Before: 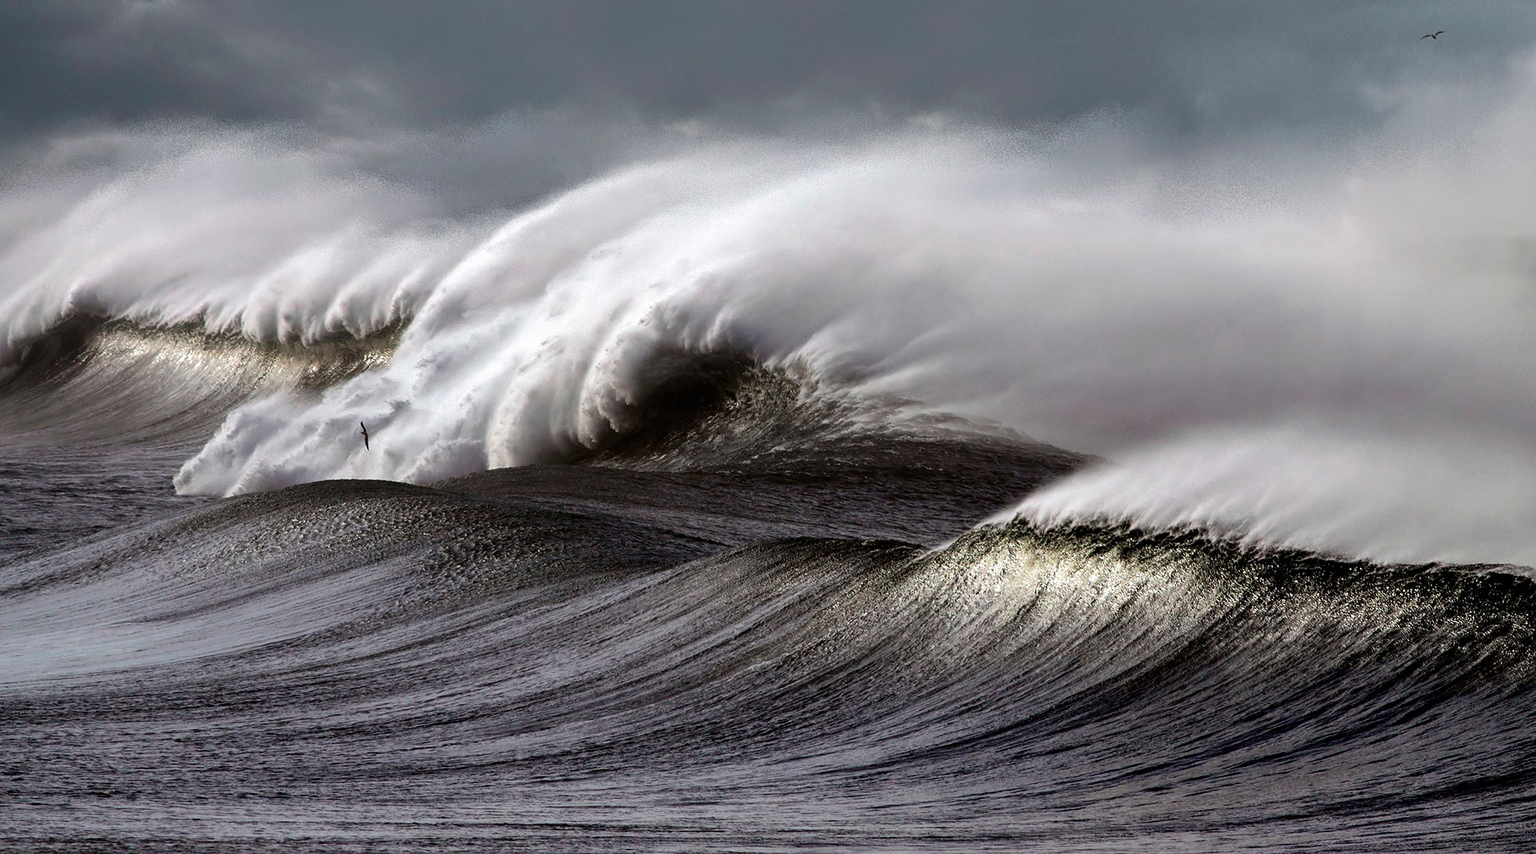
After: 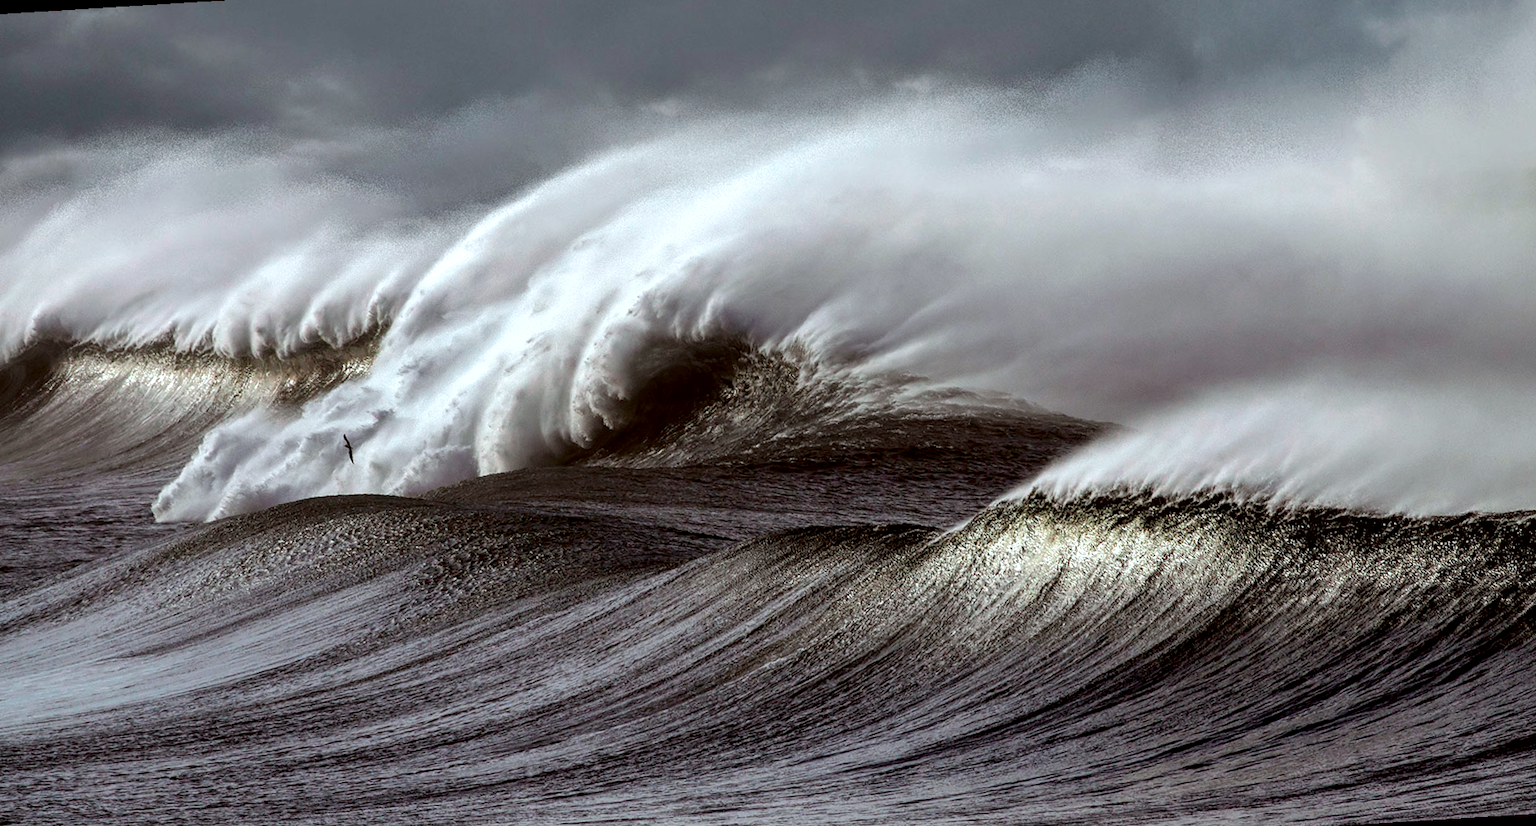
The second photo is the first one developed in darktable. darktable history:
local contrast: detail 130%
color correction: highlights a* -4.98, highlights b* -3.76, shadows a* 3.83, shadows b* 4.08
rotate and perspective: rotation -3.52°, crop left 0.036, crop right 0.964, crop top 0.081, crop bottom 0.919
